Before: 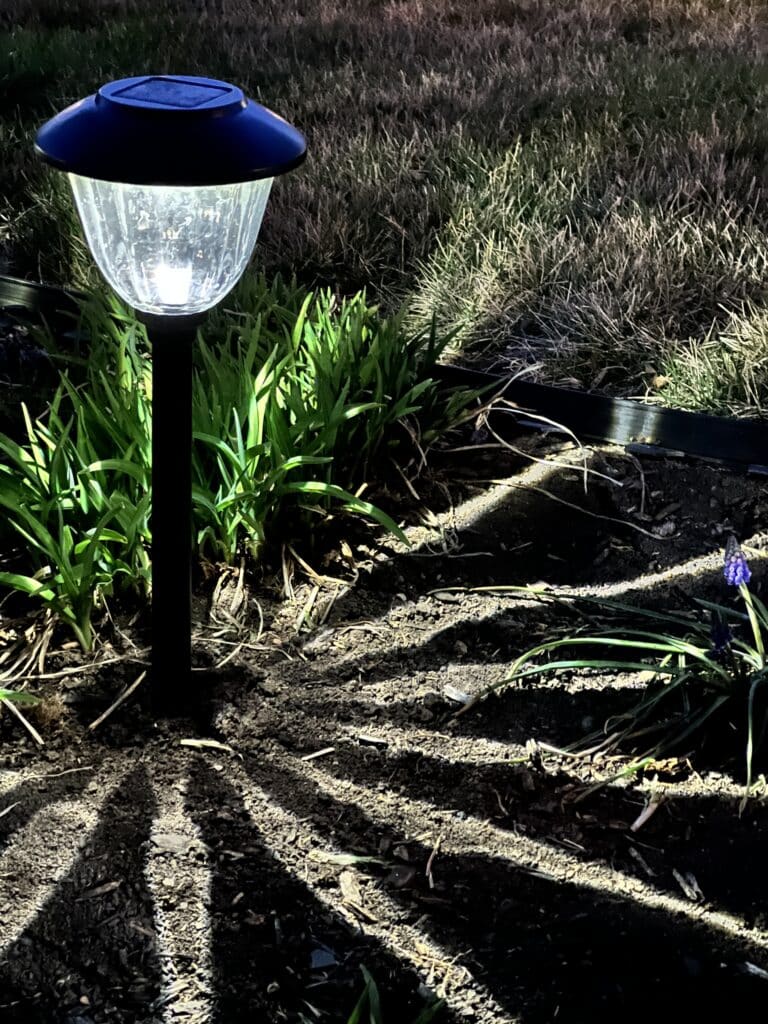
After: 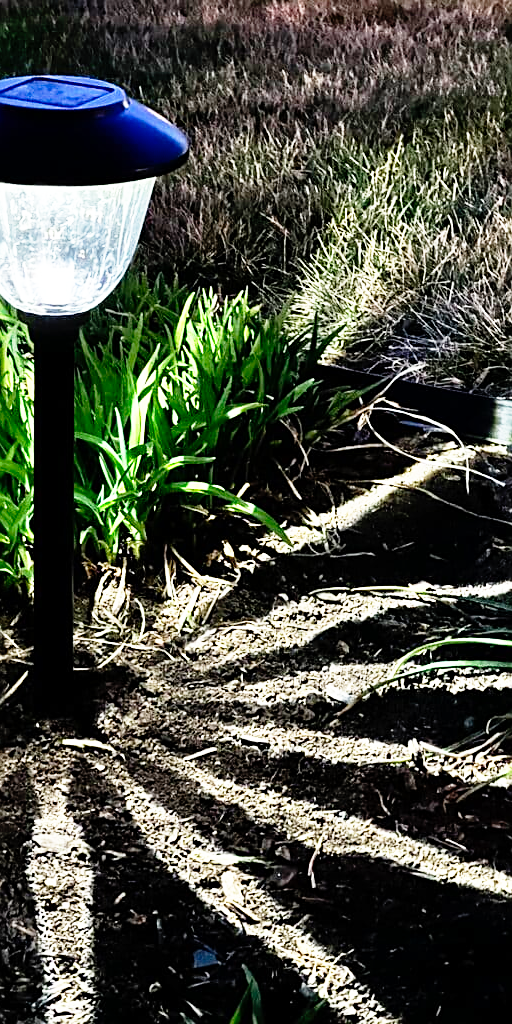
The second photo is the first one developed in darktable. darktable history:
crop and rotate: left 15.446%, right 17.836%
sharpen: on, module defaults
base curve: curves: ch0 [(0, 0) (0.012, 0.01) (0.073, 0.168) (0.31, 0.711) (0.645, 0.957) (1, 1)], preserve colors none
